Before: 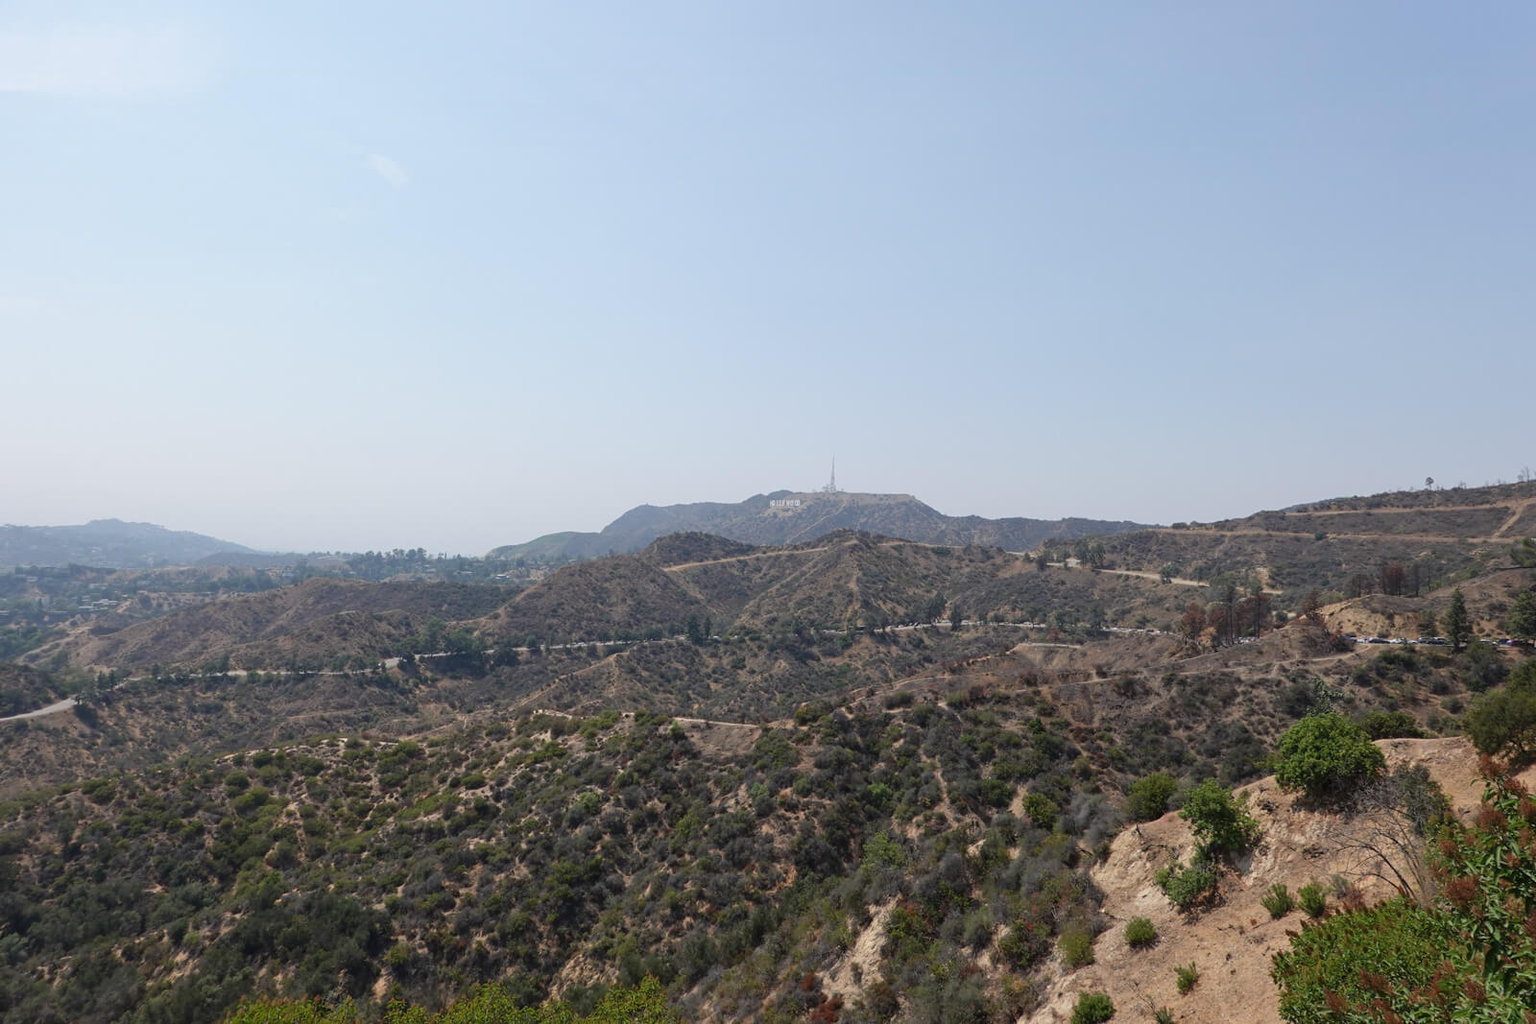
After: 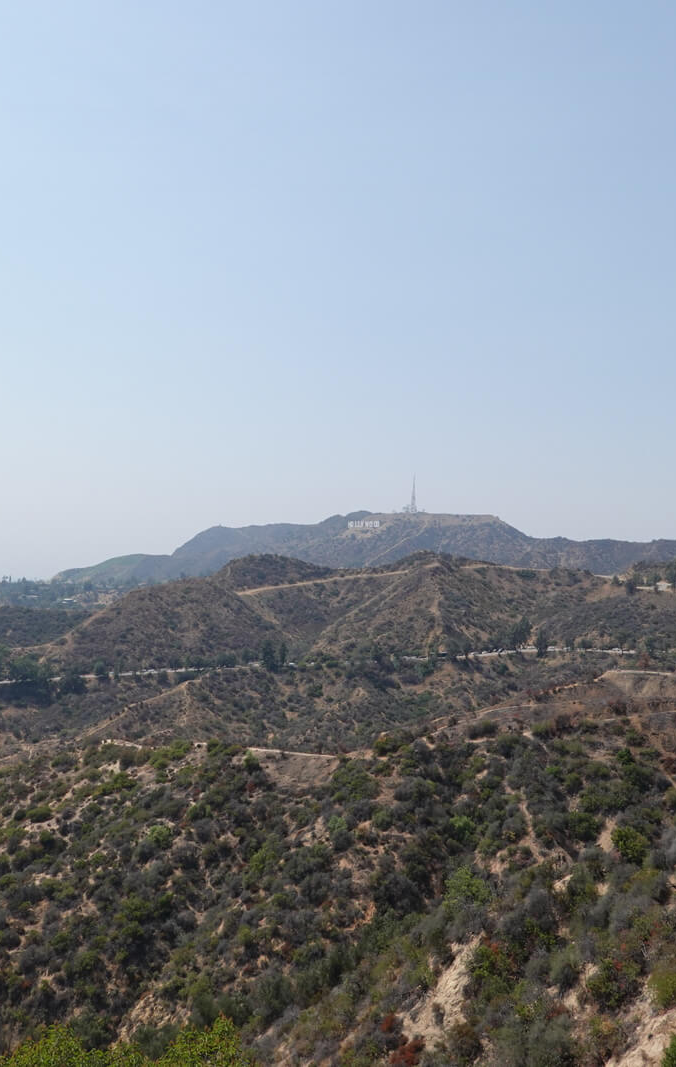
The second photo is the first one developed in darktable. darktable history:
crop: left 28.409%, right 29.304%
